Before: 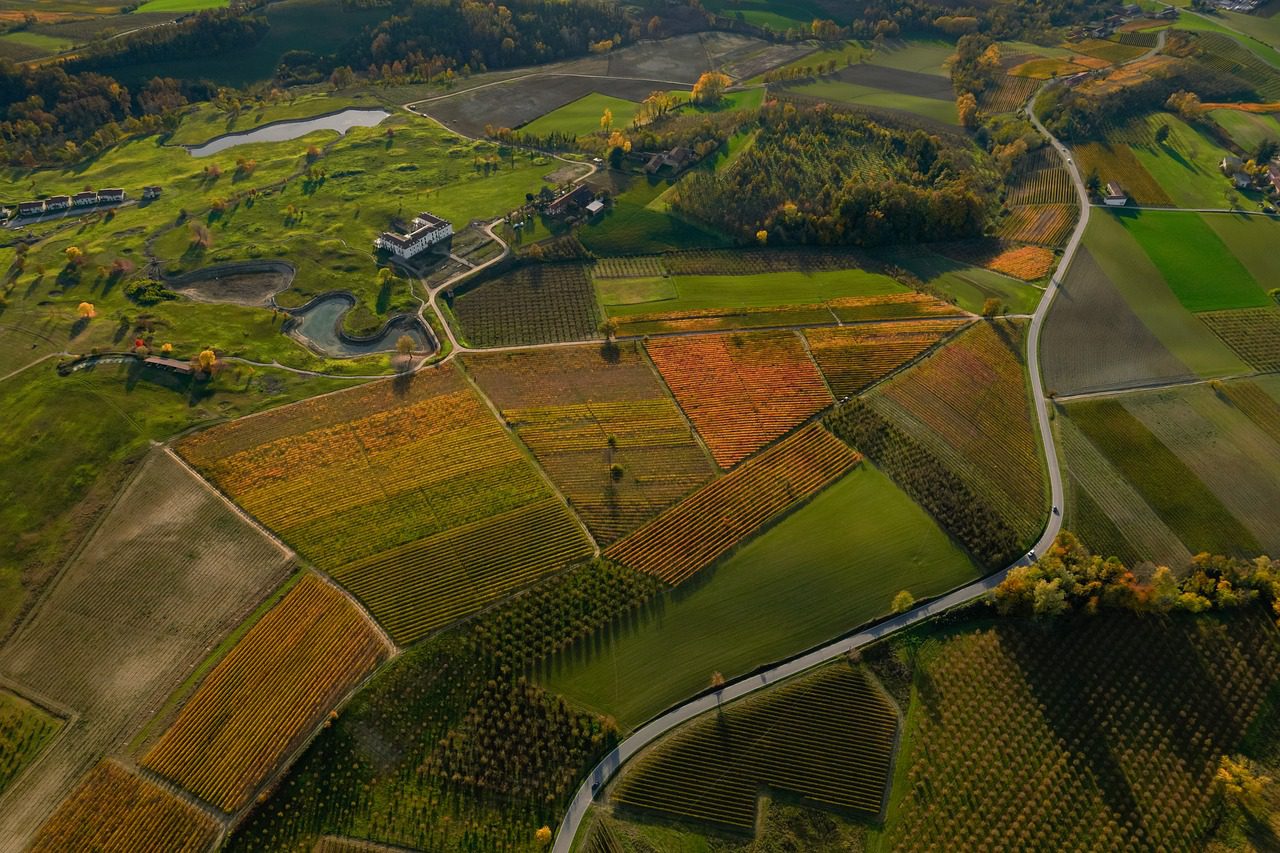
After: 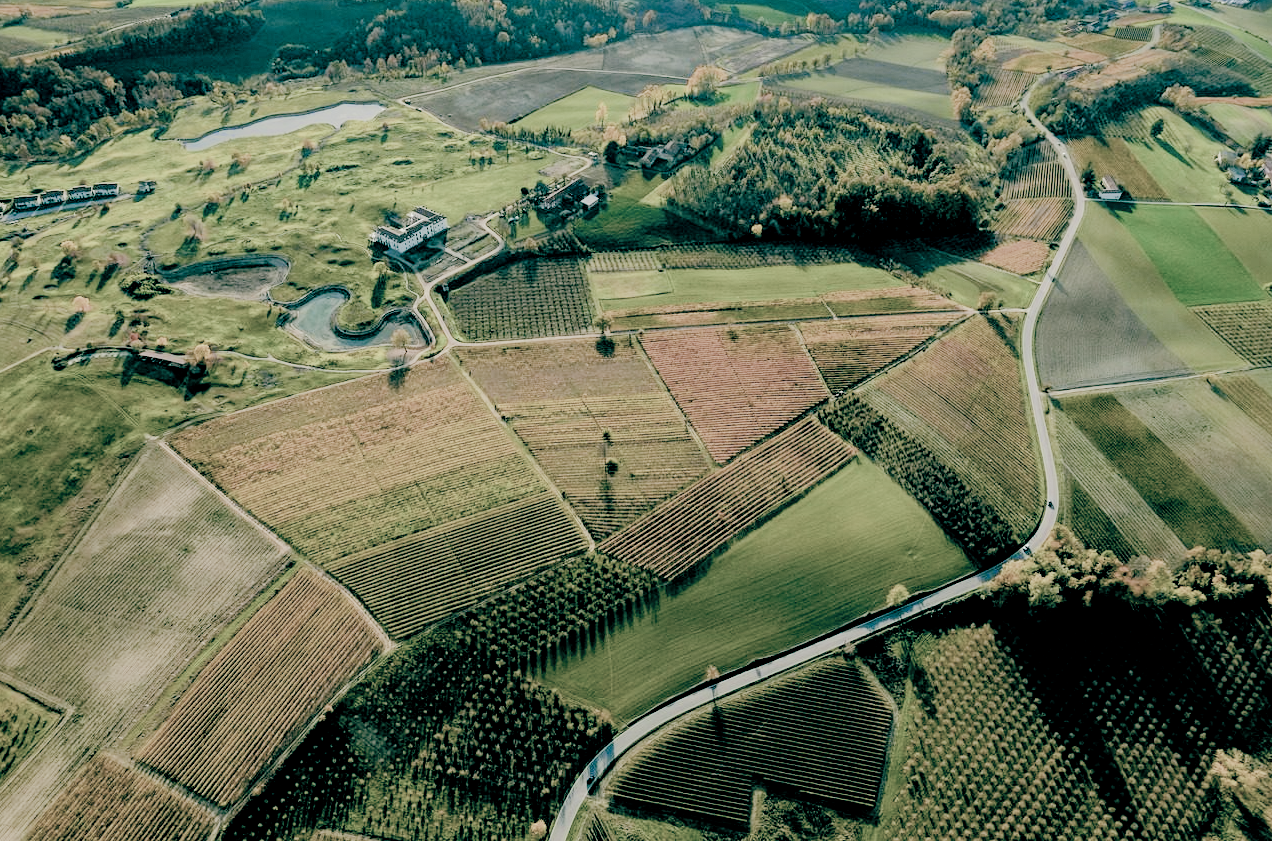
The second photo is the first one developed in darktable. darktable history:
crop: left 0.454%, top 0.744%, right 0.129%, bottom 0.644%
color zones: curves: ch1 [(0.238, 0.163) (0.476, 0.2) (0.733, 0.322) (0.848, 0.134)]
tone equalizer: -7 EV 0.154 EV, -6 EV 0.573 EV, -5 EV 1.12 EV, -4 EV 1.3 EV, -3 EV 1.14 EV, -2 EV 0.6 EV, -1 EV 0.153 EV, edges refinement/feathering 500, mask exposure compensation -1.57 EV, preserve details no
local contrast: highlights 104%, shadows 103%, detail 119%, midtone range 0.2
color balance rgb: global offset › luminance -0.554%, global offset › chroma 0.905%, global offset › hue 174.02°, perceptual saturation grading › global saturation 0.065%, perceptual saturation grading › highlights -16.9%, perceptual saturation grading › mid-tones 33.529%, perceptual saturation grading › shadows 50.475%, global vibrance 43.187%
exposure: black level correction 0.001, exposure 0.499 EV, compensate exposure bias true, compensate highlight preservation false
filmic rgb: black relative exposure -7.71 EV, white relative exposure 4.44 EV, hardness 3.76, latitude 38.27%, contrast 0.967, highlights saturation mix 8.53%, shadows ↔ highlights balance 4.67%, add noise in highlights 0.002, preserve chrominance max RGB, color science v3 (2019), use custom middle-gray values true, contrast in highlights soft
